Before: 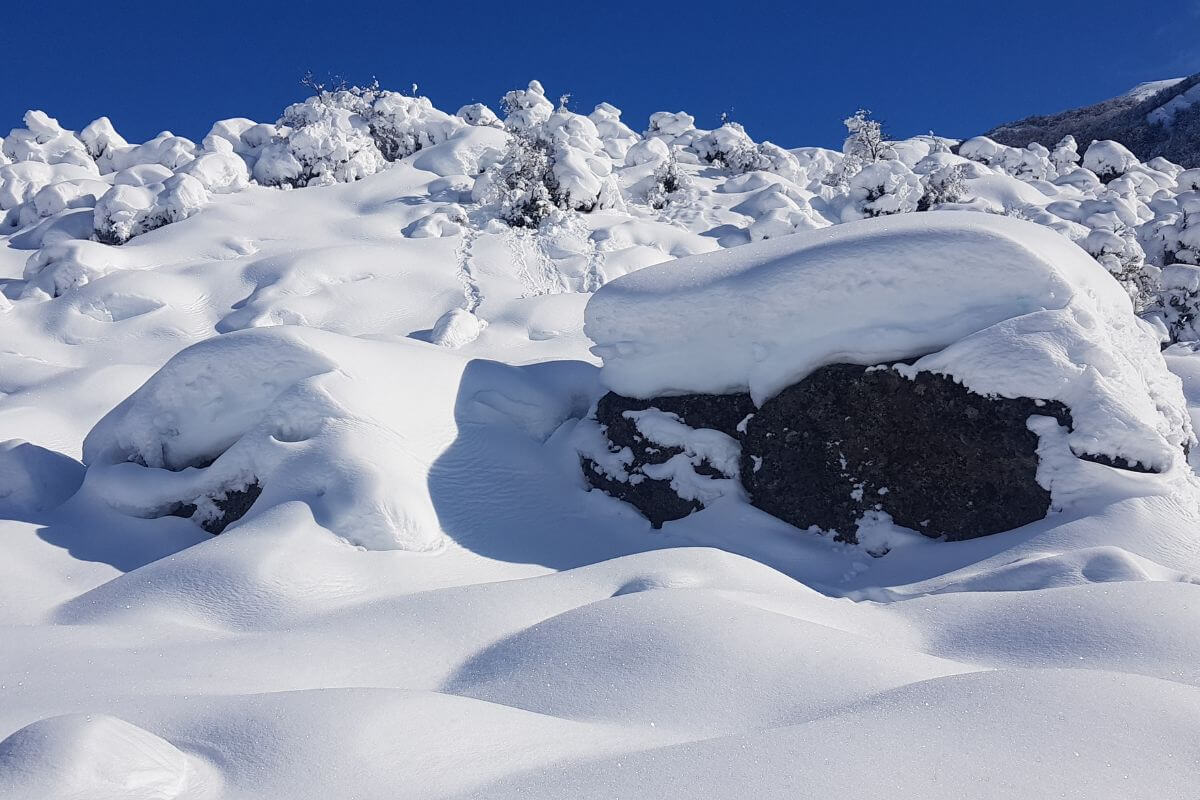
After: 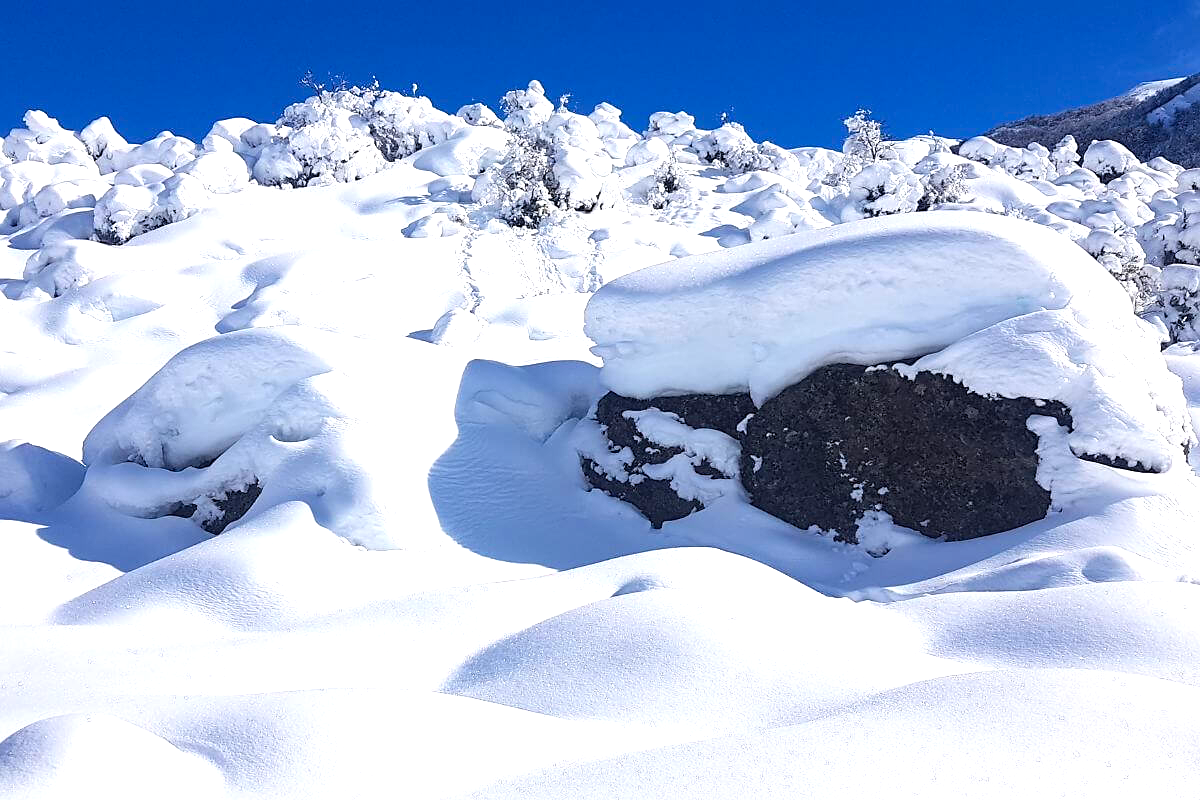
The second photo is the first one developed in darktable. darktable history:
sharpen: radius 1.458, amount 0.398, threshold 1.271
exposure: black level correction 0, exposure 0.9 EV, compensate exposure bias true, compensate highlight preservation false
color balance rgb: perceptual saturation grading › global saturation 20%, global vibrance 10%
